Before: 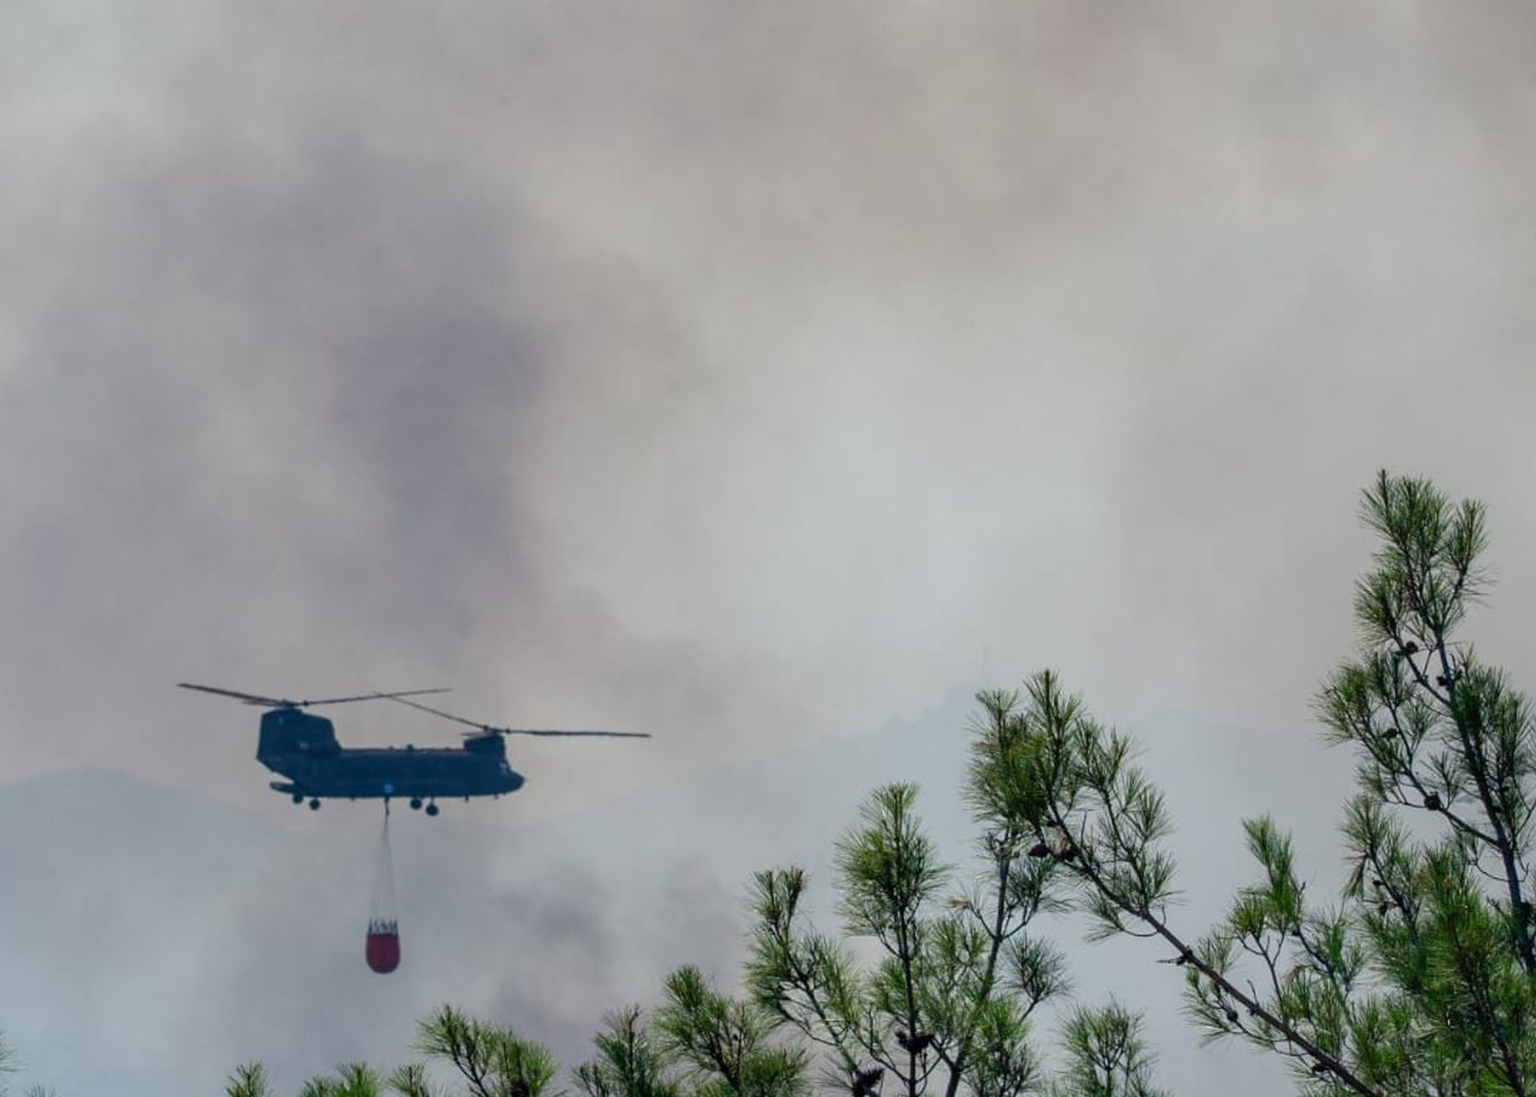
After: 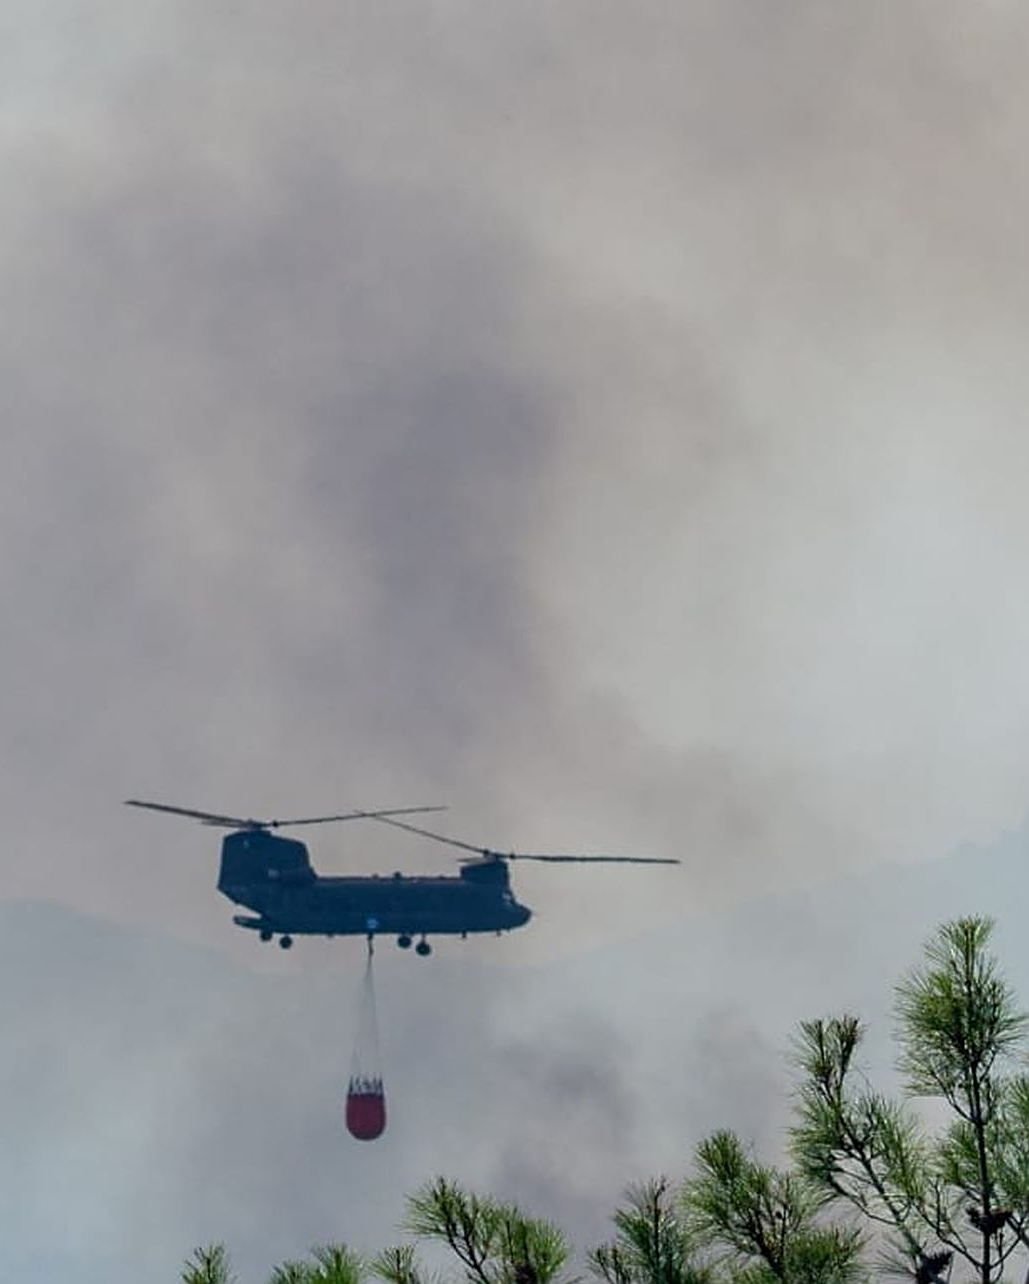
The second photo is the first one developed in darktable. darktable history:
crop: left 4.663%, right 38.163%
sharpen: on, module defaults
